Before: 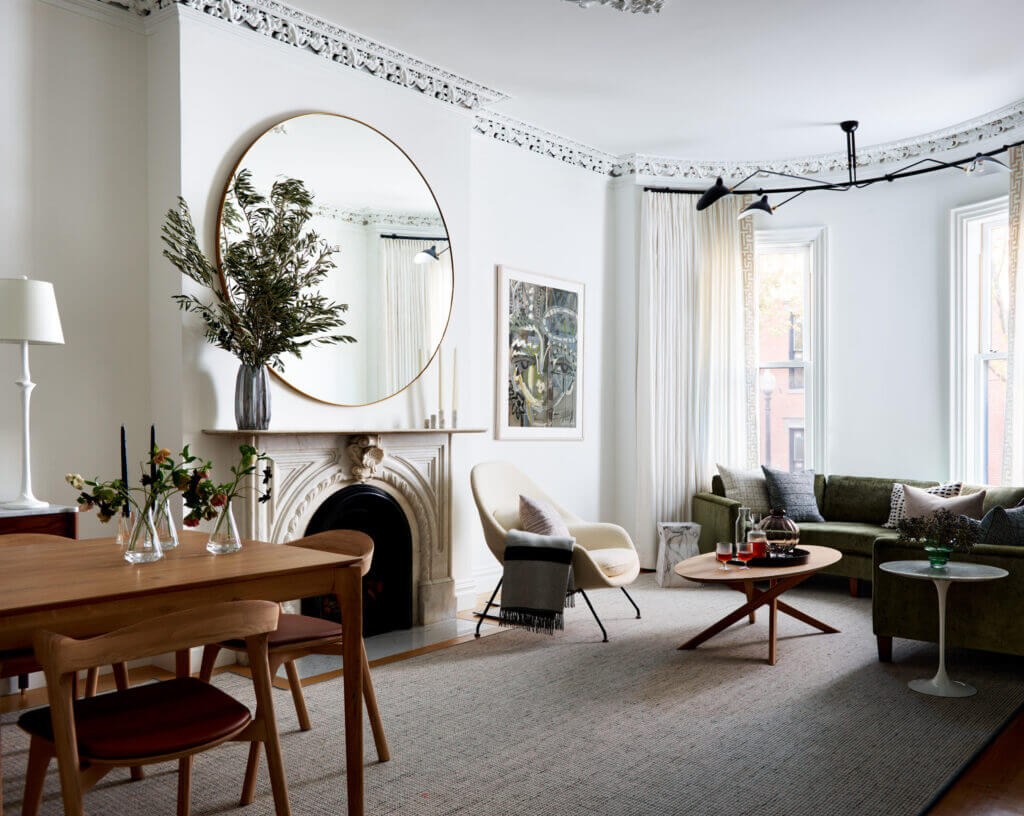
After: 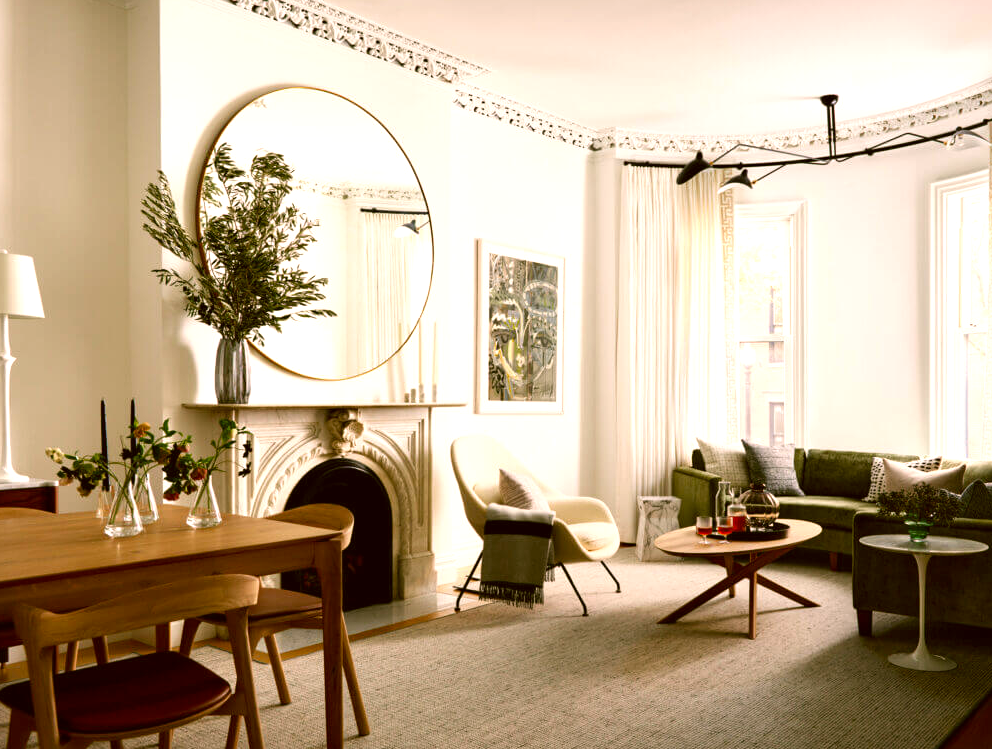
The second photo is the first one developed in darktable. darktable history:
exposure: exposure 0.485 EV, compensate highlight preservation false
color correction: highlights a* 8.98, highlights b* 15.09, shadows a* -0.49, shadows b* 26.52
crop: left 1.964%, top 3.251%, right 1.122%, bottom 4.933%
